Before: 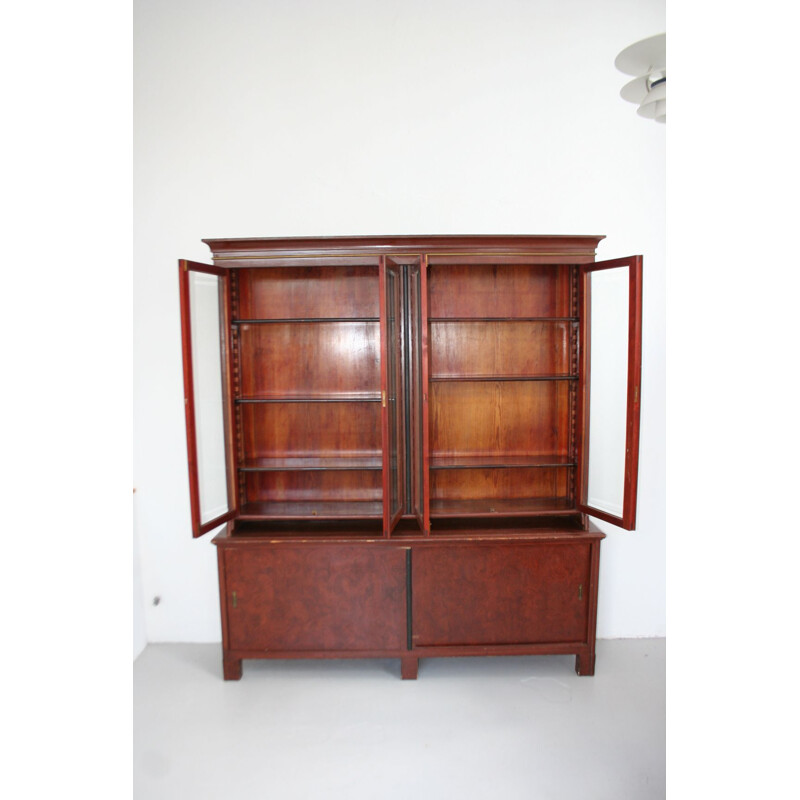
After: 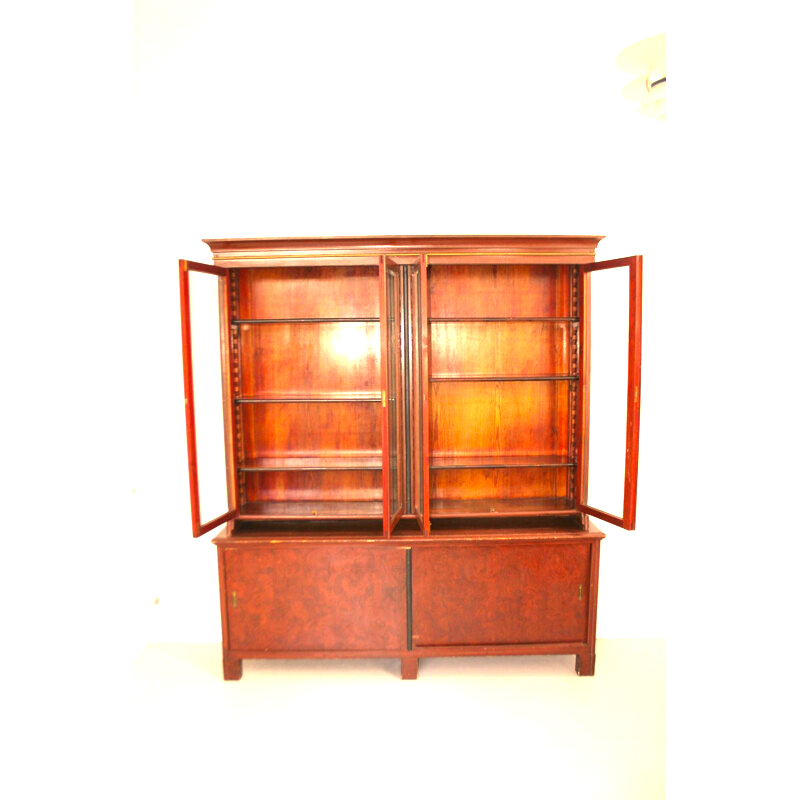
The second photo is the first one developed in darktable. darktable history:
color correction: highlights a* 15, highlights b* 31.55
exposure: black level correction 0, exposure 1.5 EV, compensate highlight preservation false
